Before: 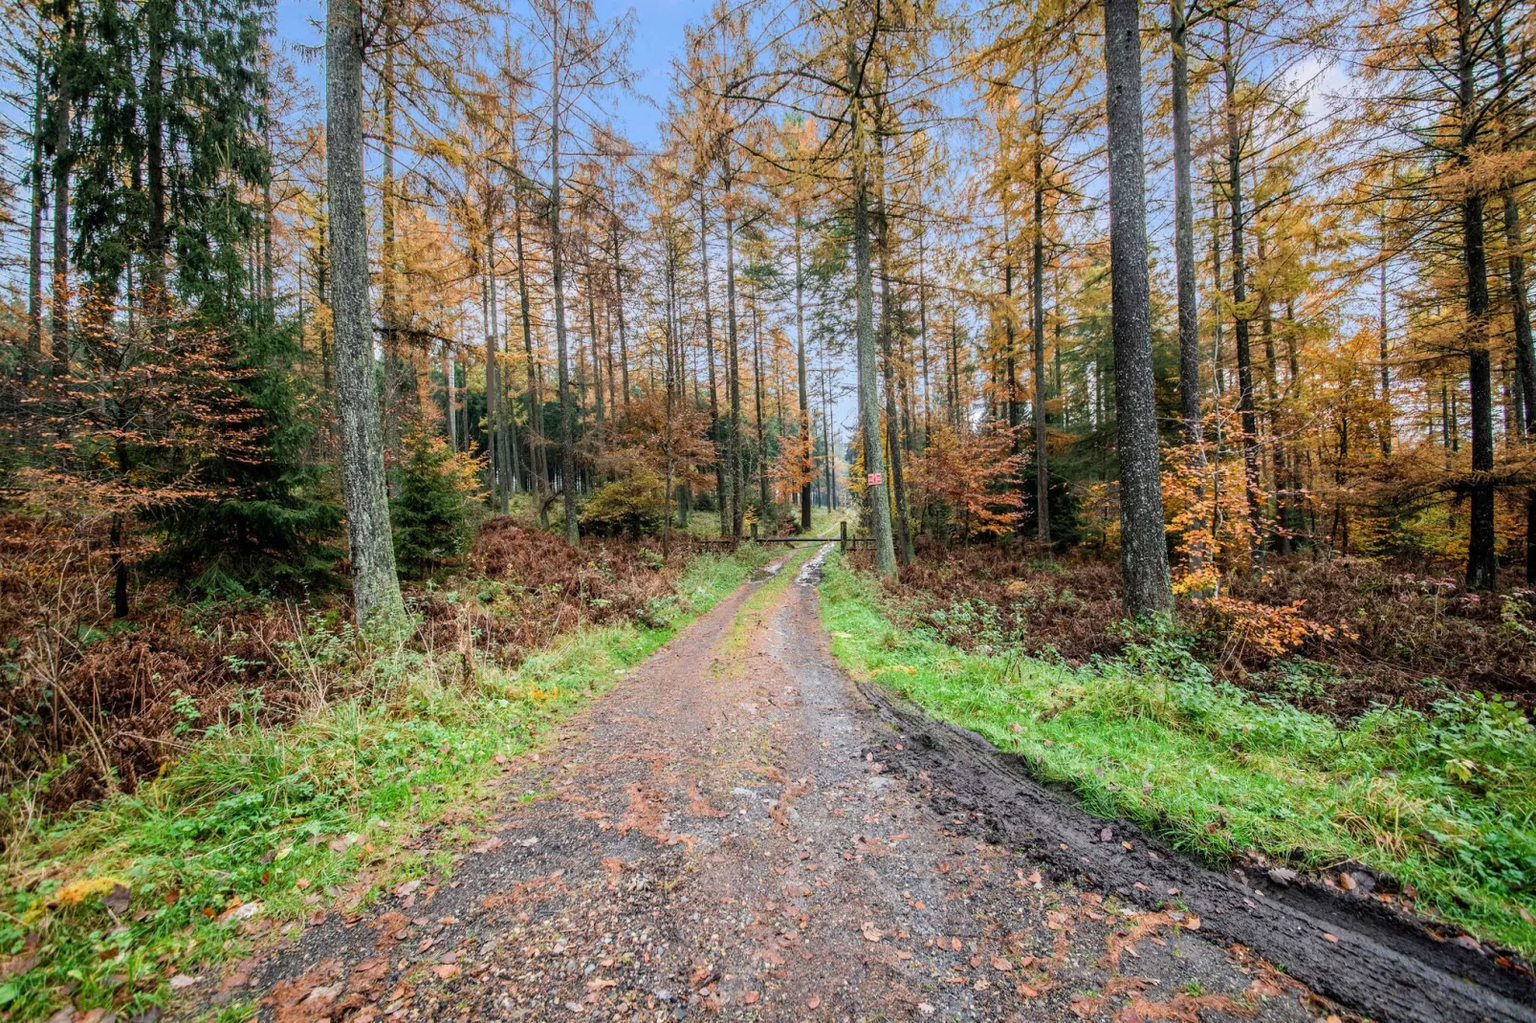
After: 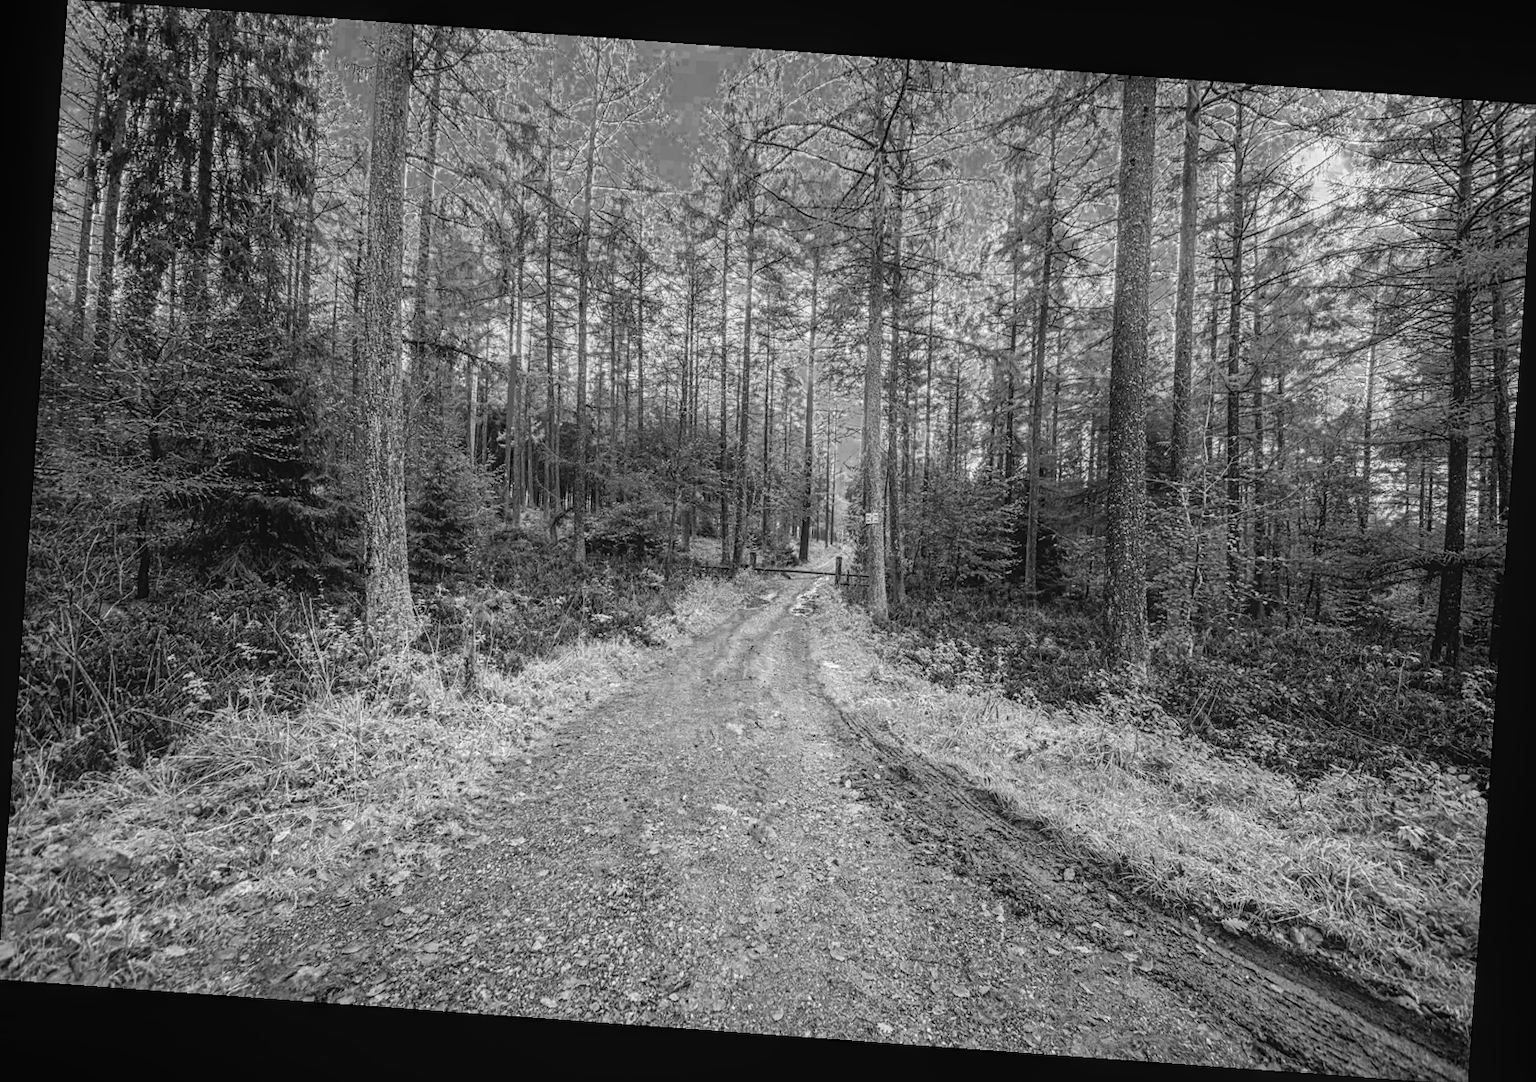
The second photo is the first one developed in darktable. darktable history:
exposure: exposure 0.207 EV, compensate highlight preservation false
local contrast: detail 110%
sharpen: amount 0.2
color zones: curves: ch0 [(0.002, 0.589) (0.107, 0.484) (0.146, 0.249) (0.217, 0.352) (0.309, 0.525) (0.39, 0.404) (0.455, 0.169) (0.597, 0.055) (0.724, 0.212) (0.775, 0.691) (0.869, 0.571) (1, 0.587)]; ch1 [(0, 0) (0.143, 0) (0.286, 0) (0.429, 0) (0.571, 0) (0.714, 0) (0.857, 0)]
crop and rotate: left 0.126%
rotate and perspective: rotation 4.1°, automatic cropping off
contrast equalizer: y [[0.439, 0.44, 0.442, 0.457, 0.493, 0.498], [0.5 ×6], [0.5 ×6], [0 ×6], [0 ×6]]
